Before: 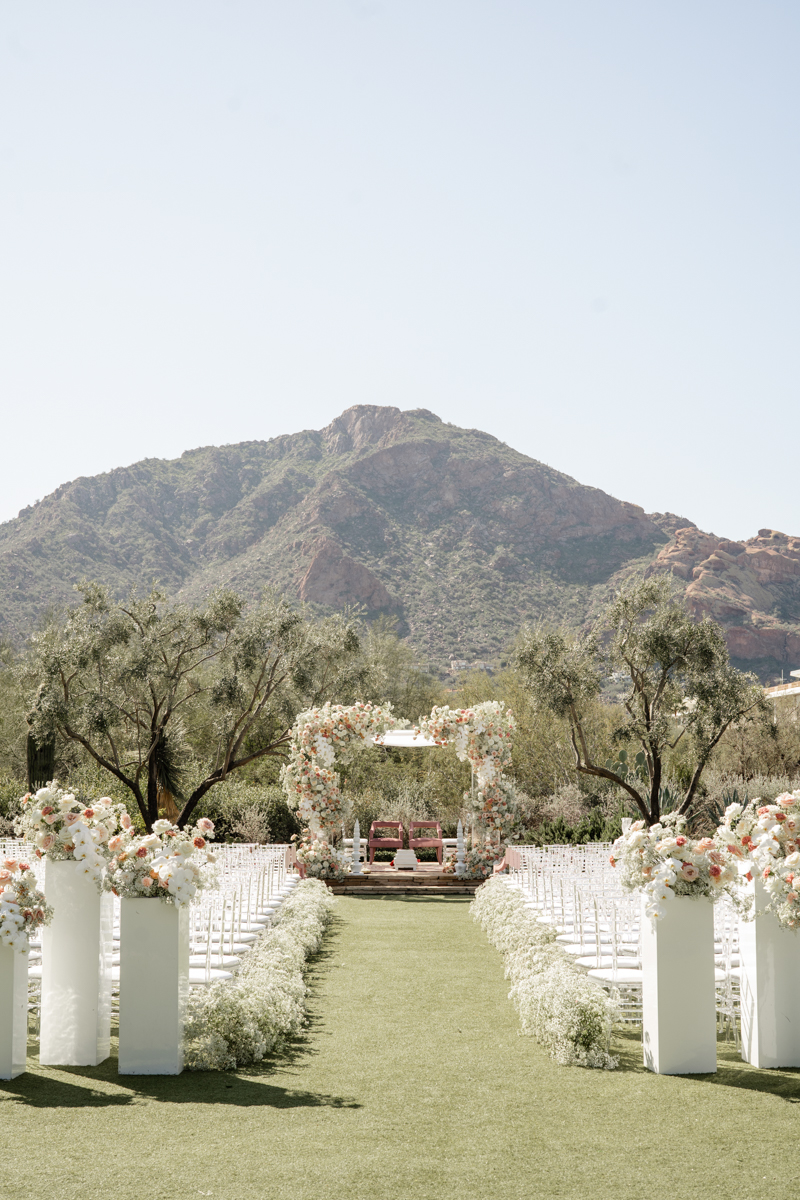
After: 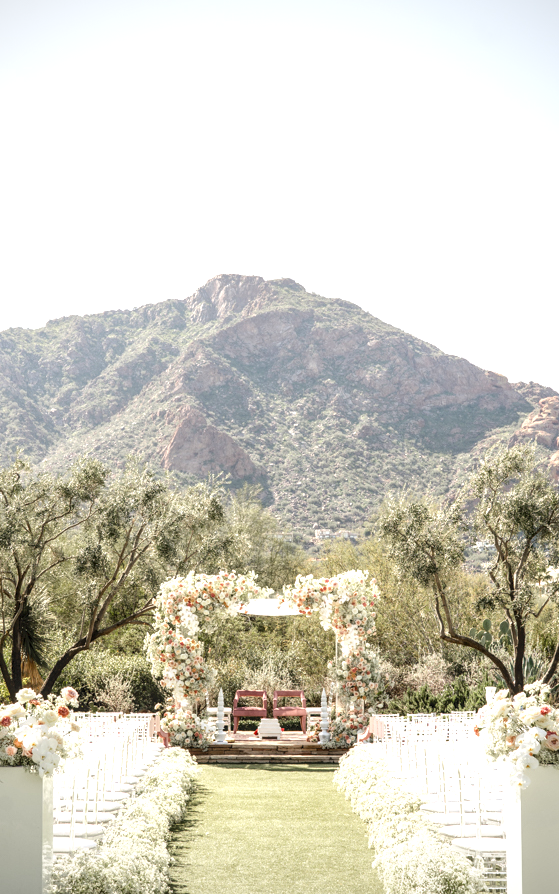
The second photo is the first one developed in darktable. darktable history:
crop and rotate: left 17.049%, top 10.97%, right 12.977%, bottom 14.454%
shadows and highlights: shadows 62.53, white point adjustment 0.452, highlights -33.82, compress 83.44%, highlights color adjustment 45.19%
exposure: exposure 0.721 EV, compensate highlight preservation false
vignetting: brightness -0.404, saturation -0.298
local contrast: on, module defaults
